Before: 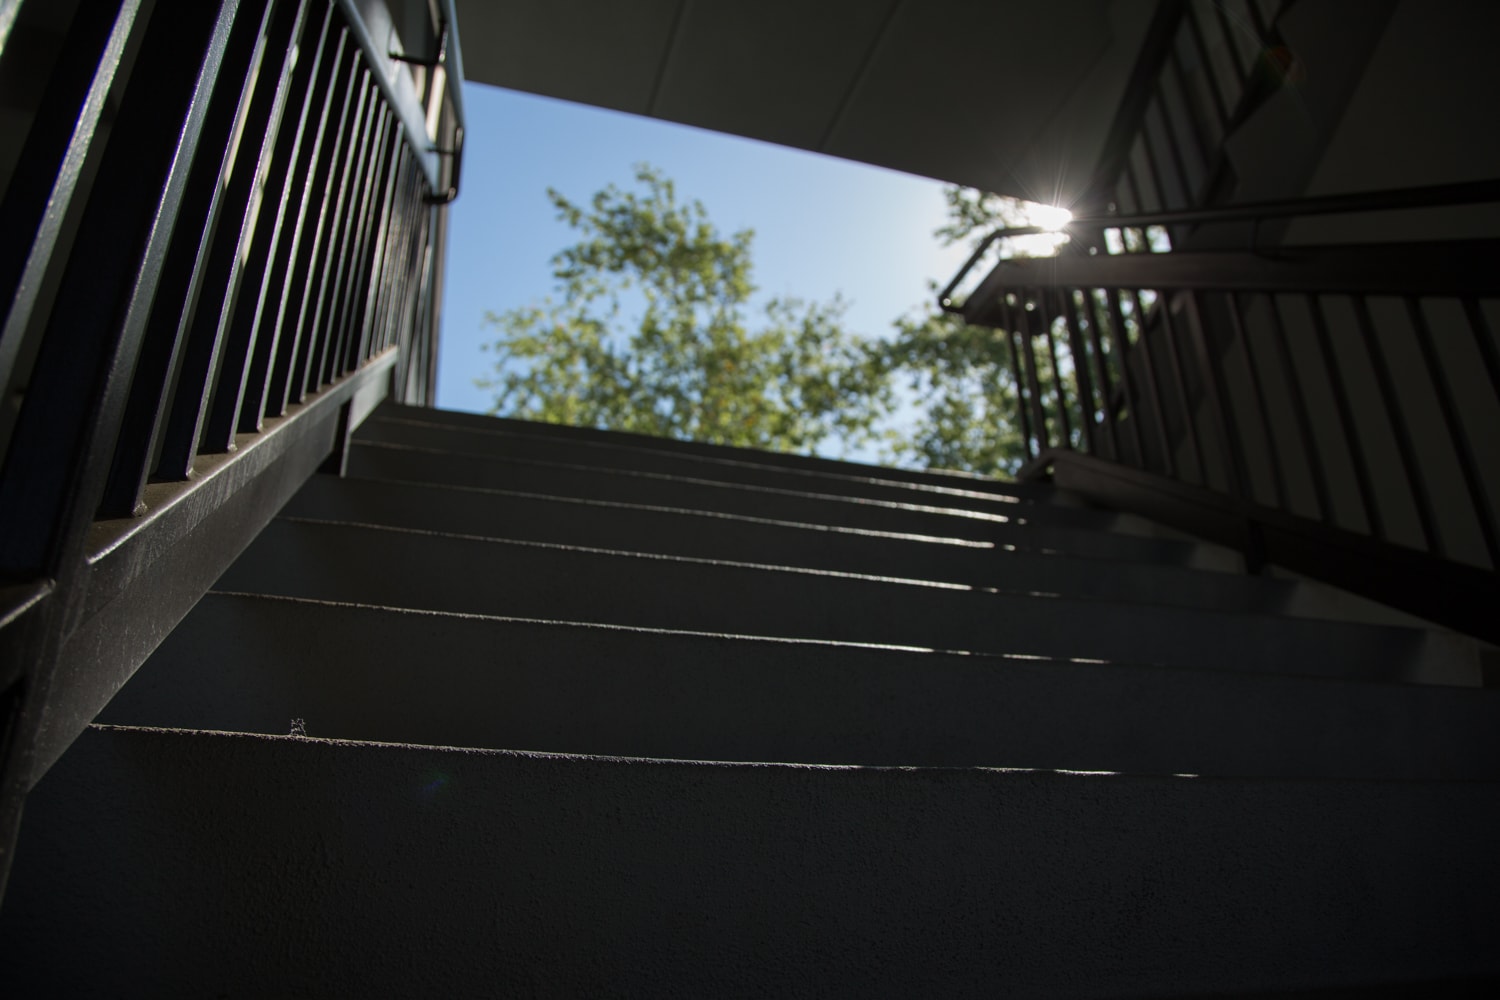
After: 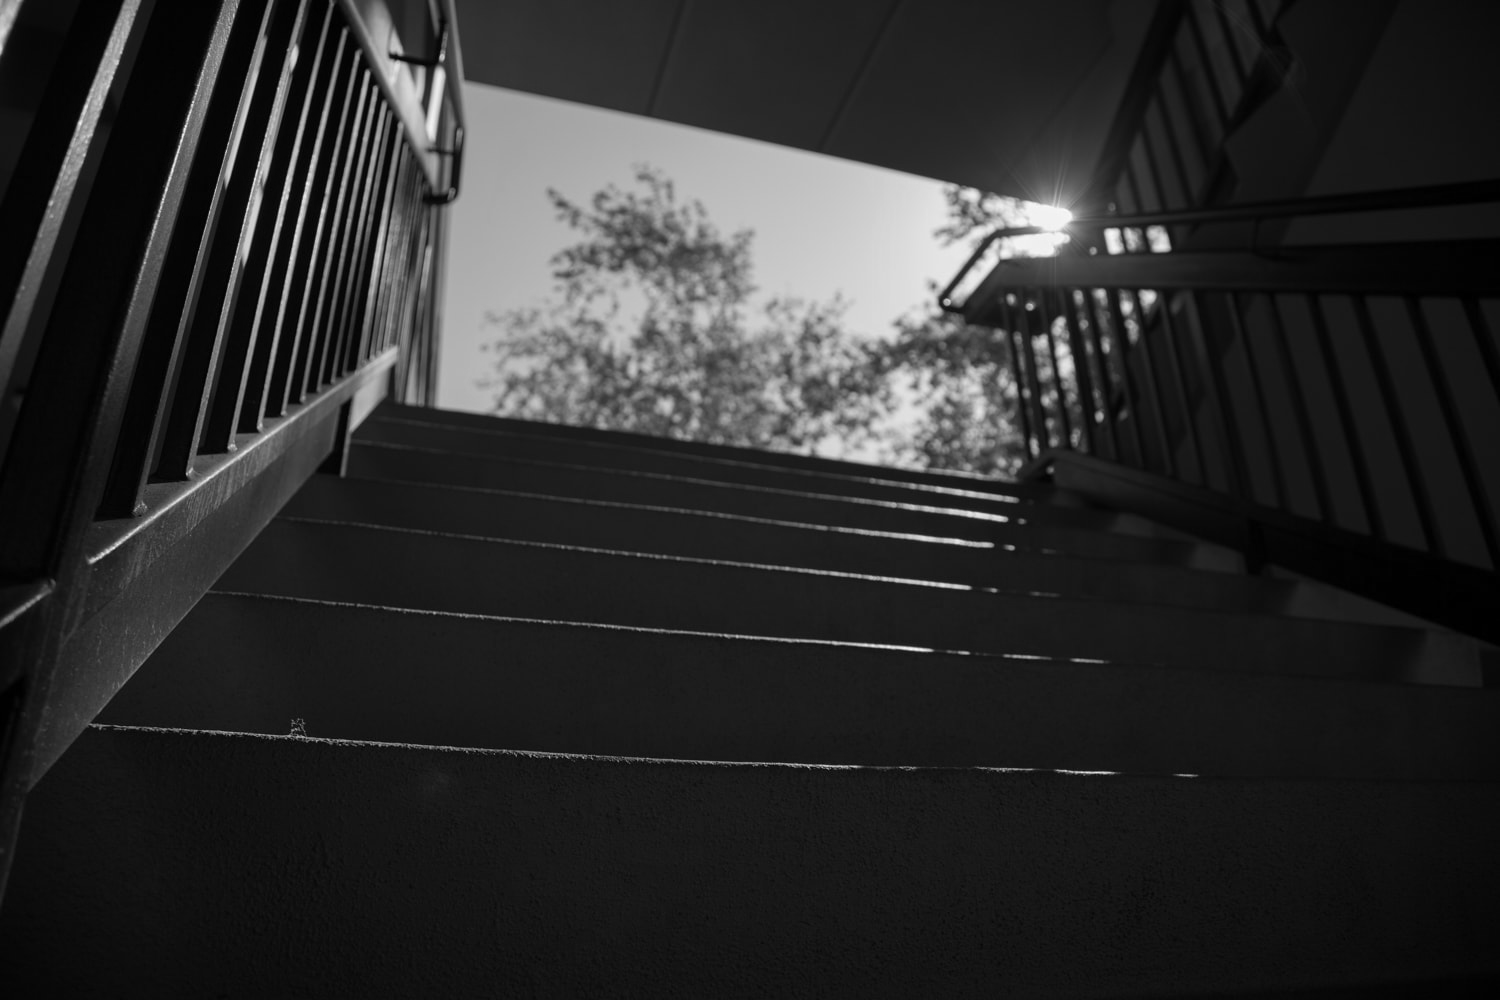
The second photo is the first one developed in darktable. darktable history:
monochrome: on, module defaults
color balance rgb: perceptual saturation grading › global saturation 25%, global vibrance 20%
